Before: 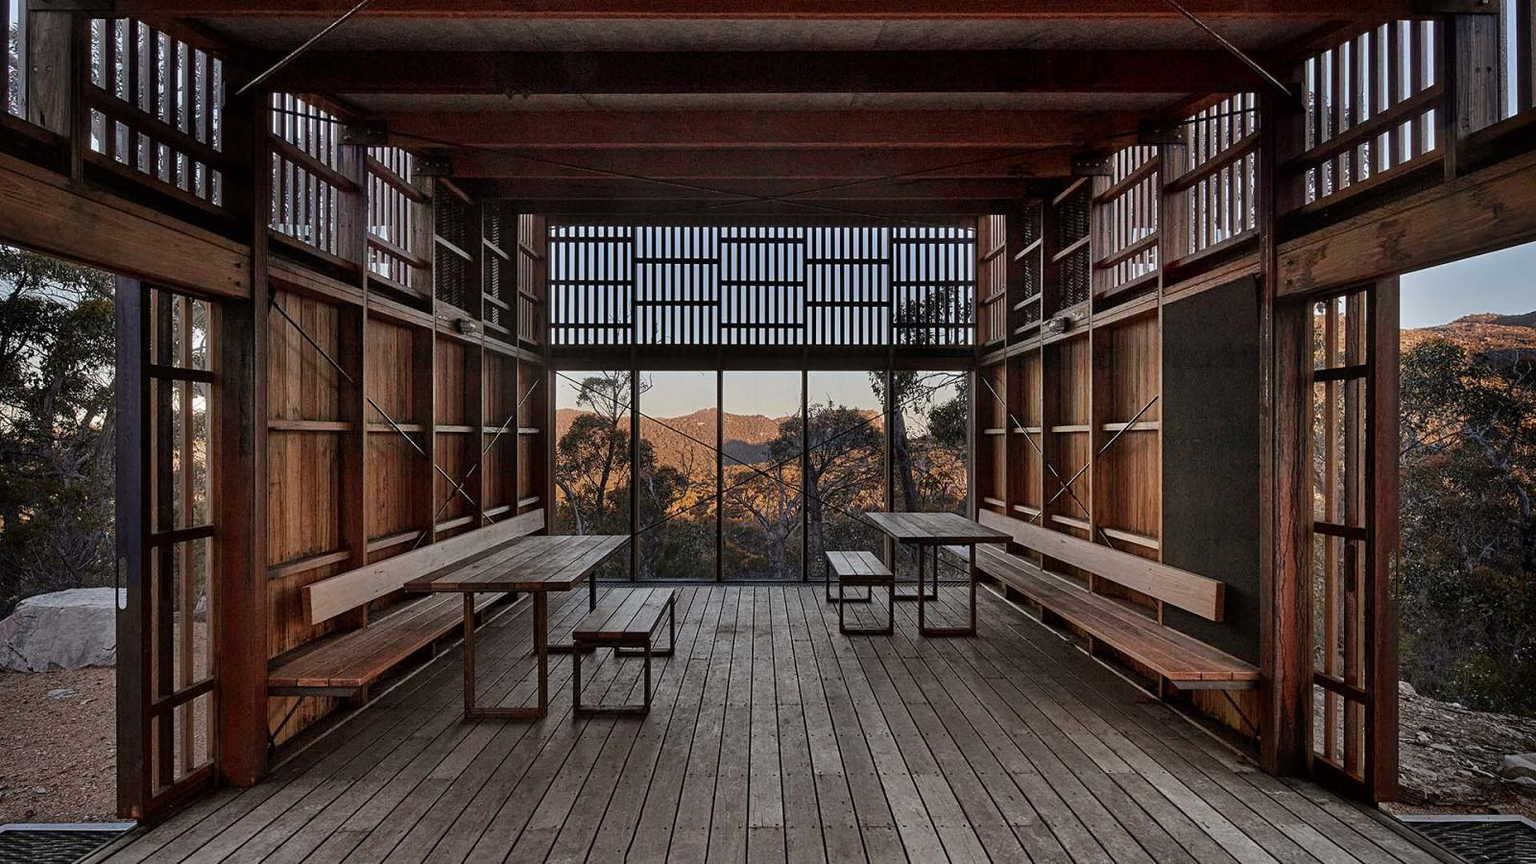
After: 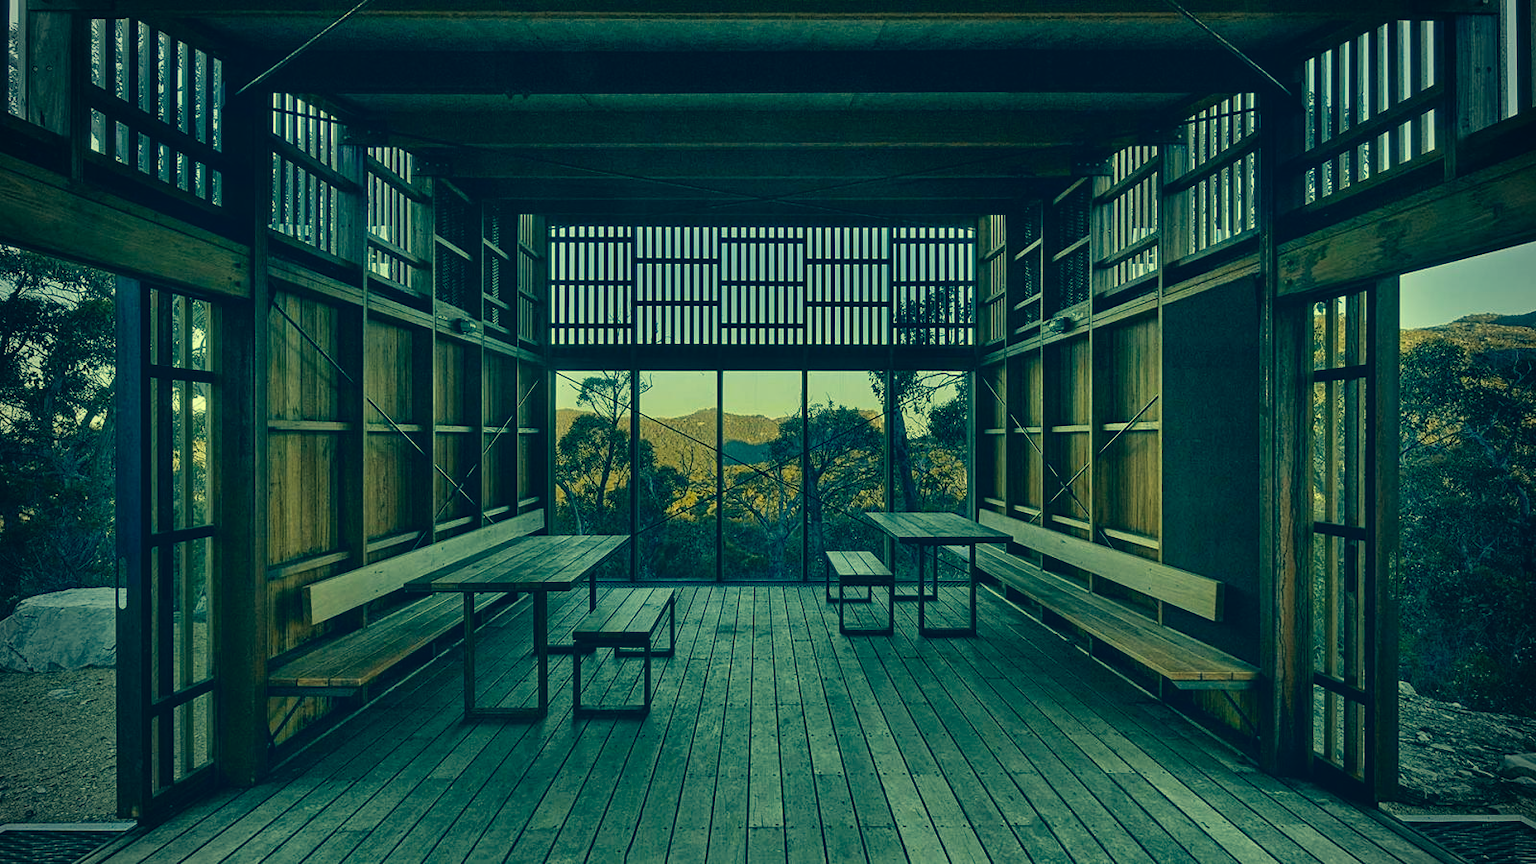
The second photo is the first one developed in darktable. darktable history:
color correction: highlights a* -15.66, highlights b* 39.55, shadows a* -39.28, shadows b* -25.84
vignetting: on, module defaults
